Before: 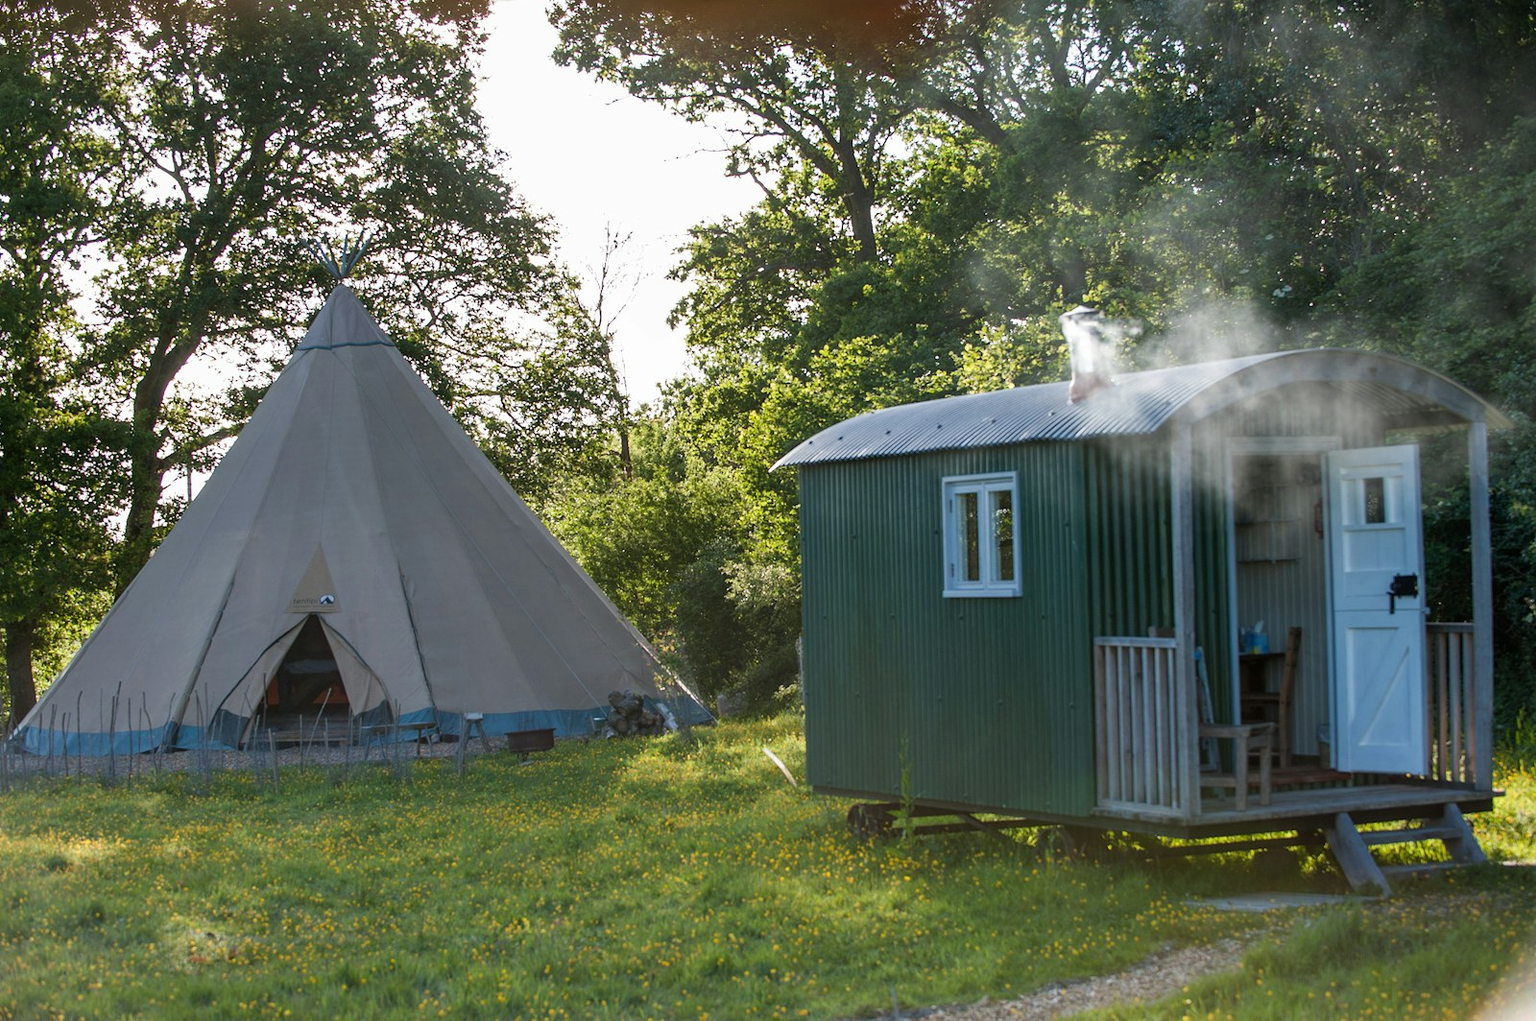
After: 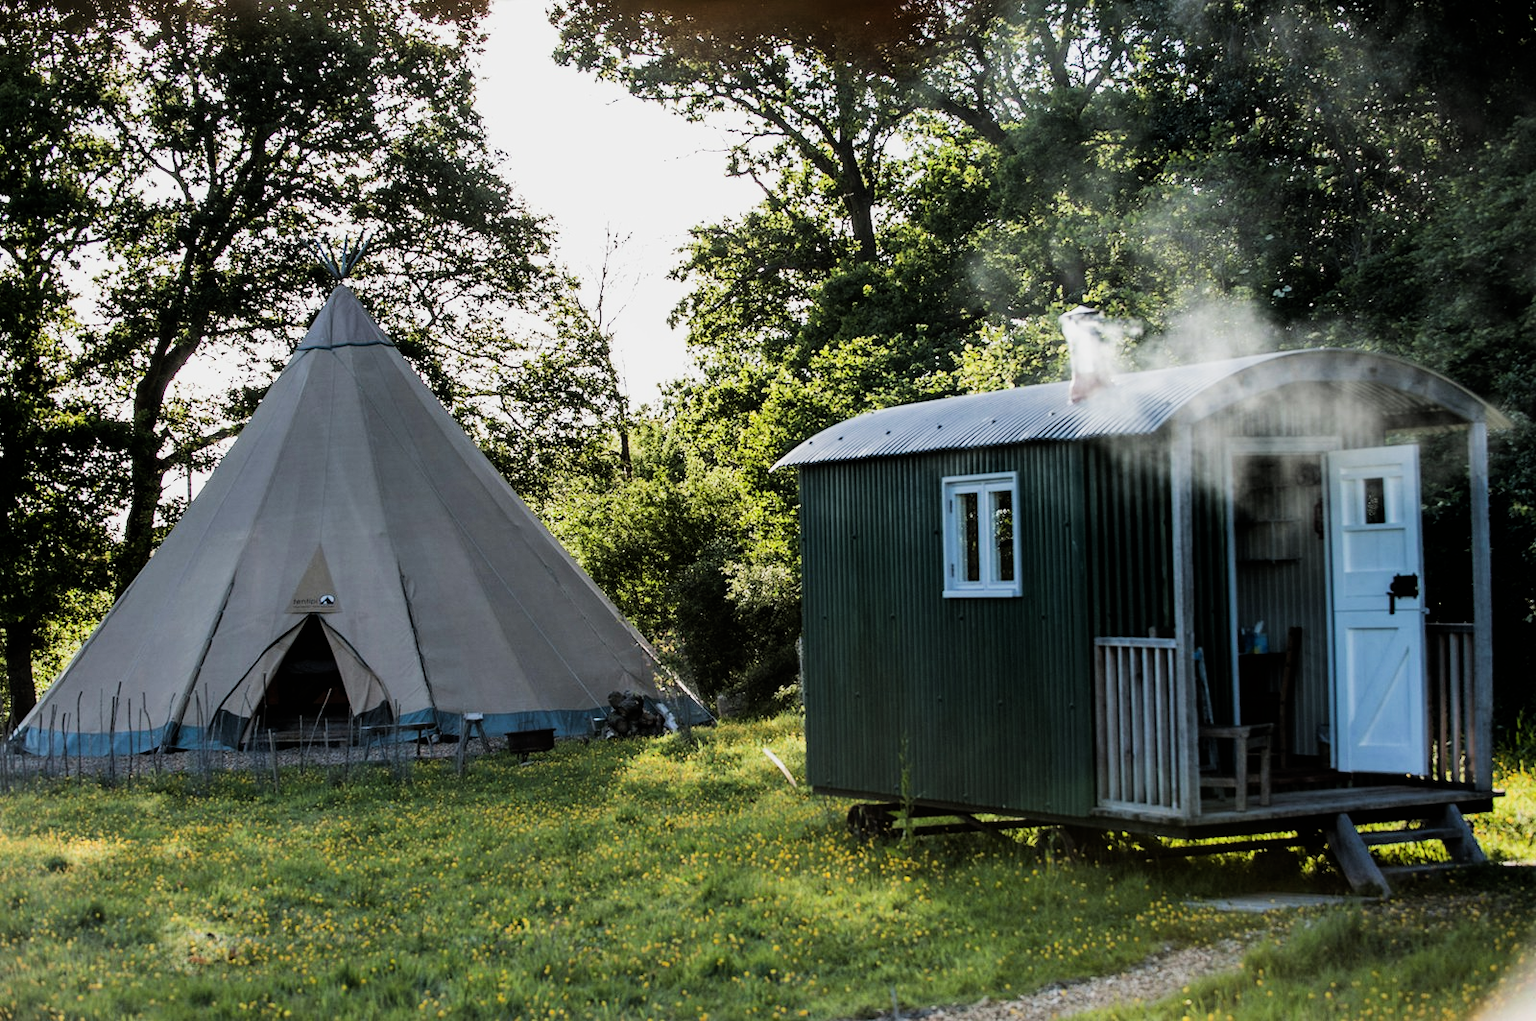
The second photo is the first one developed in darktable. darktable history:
tone equalizer: -8 EV -0.417 EV, -7 EV -0.389 EV, -6 EV -0.333 EV, -5 EV -0.222 EV, -3 EV 0.222 EV, -2 EV 0.333 EV, -1 EV 0.389 EV, +0 EV 0.417 EV, edges refinement/feathering 500, mask exposure compensation -1.57 EV, preserve details no
filmic rgb: black relative exposure -5 EV, hardness 2.88, contrast 1.3, highlights saturation mix -30%
